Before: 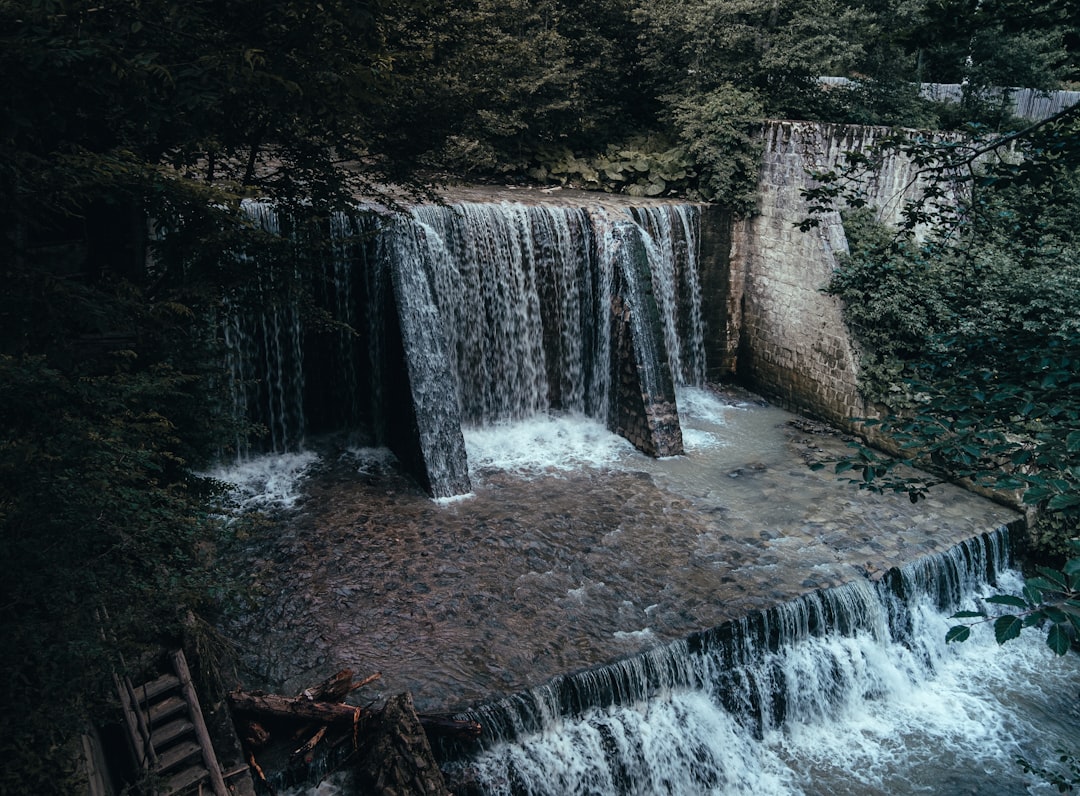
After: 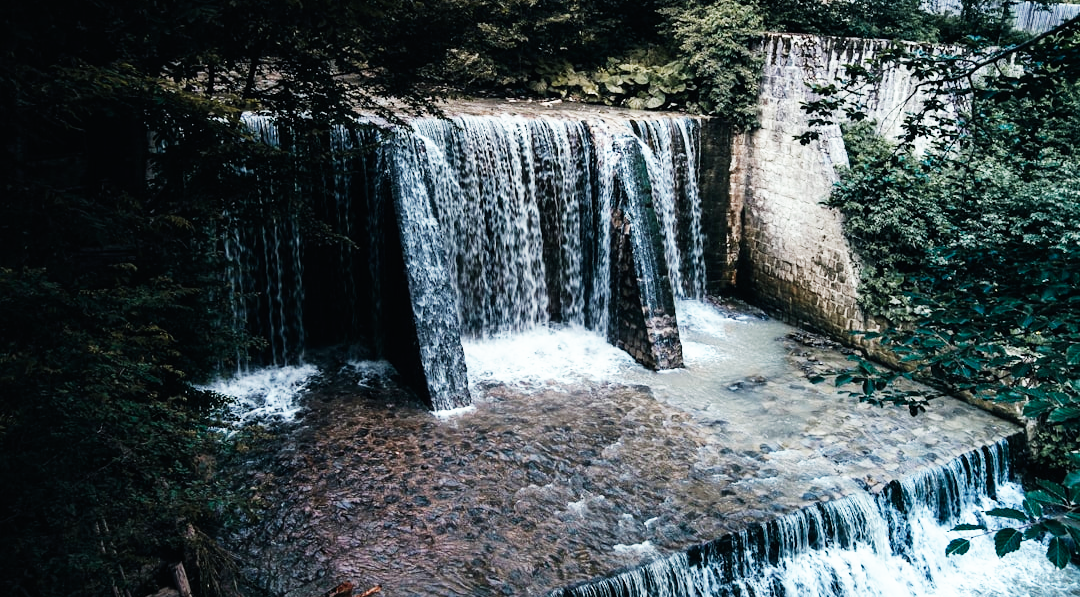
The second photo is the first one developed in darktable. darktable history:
crop: top 11.024%, bottom 13.959%
base curve: curves: ch0 [(0, 0) (0.007, 0.004) (0.027, 0.03) (0.046, 0.07) (0.207, 0.54) (0.442, 0.872) (0.673, 0.972) (1, 1)], preserve colors none
